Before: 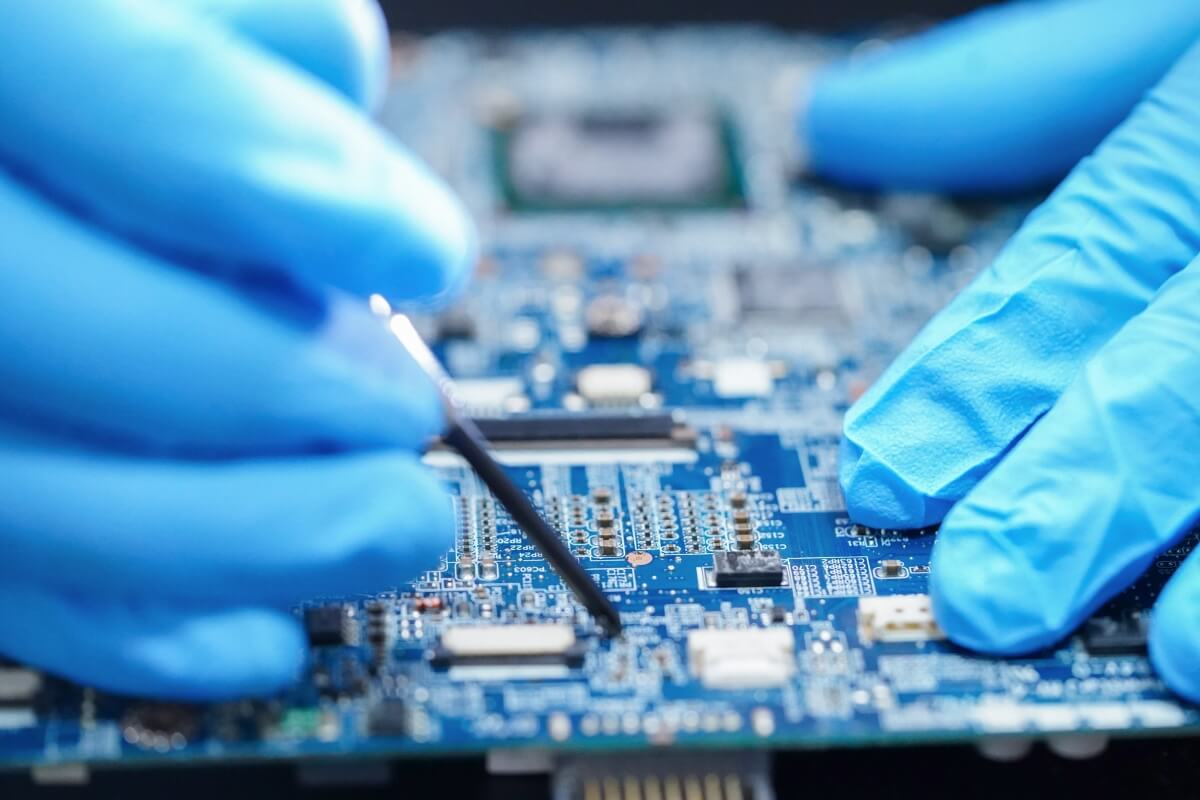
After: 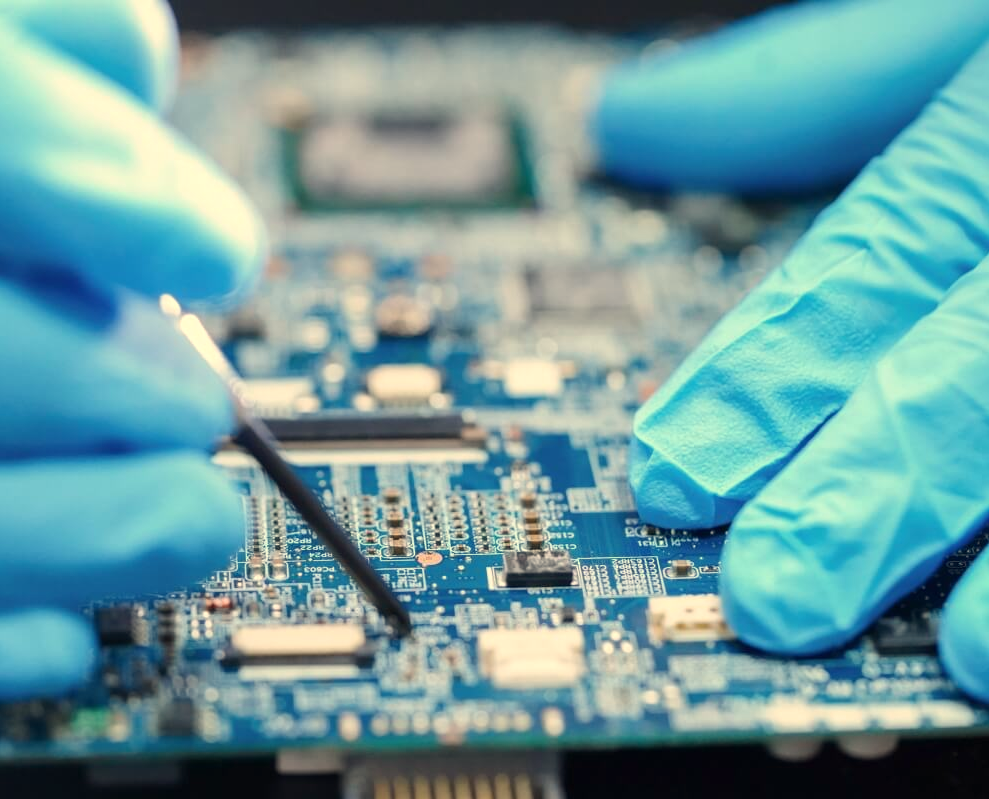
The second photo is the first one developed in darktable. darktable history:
white balance: red 1.123, blue 0.83
crop: left 17.582%, bottom 0.031%
